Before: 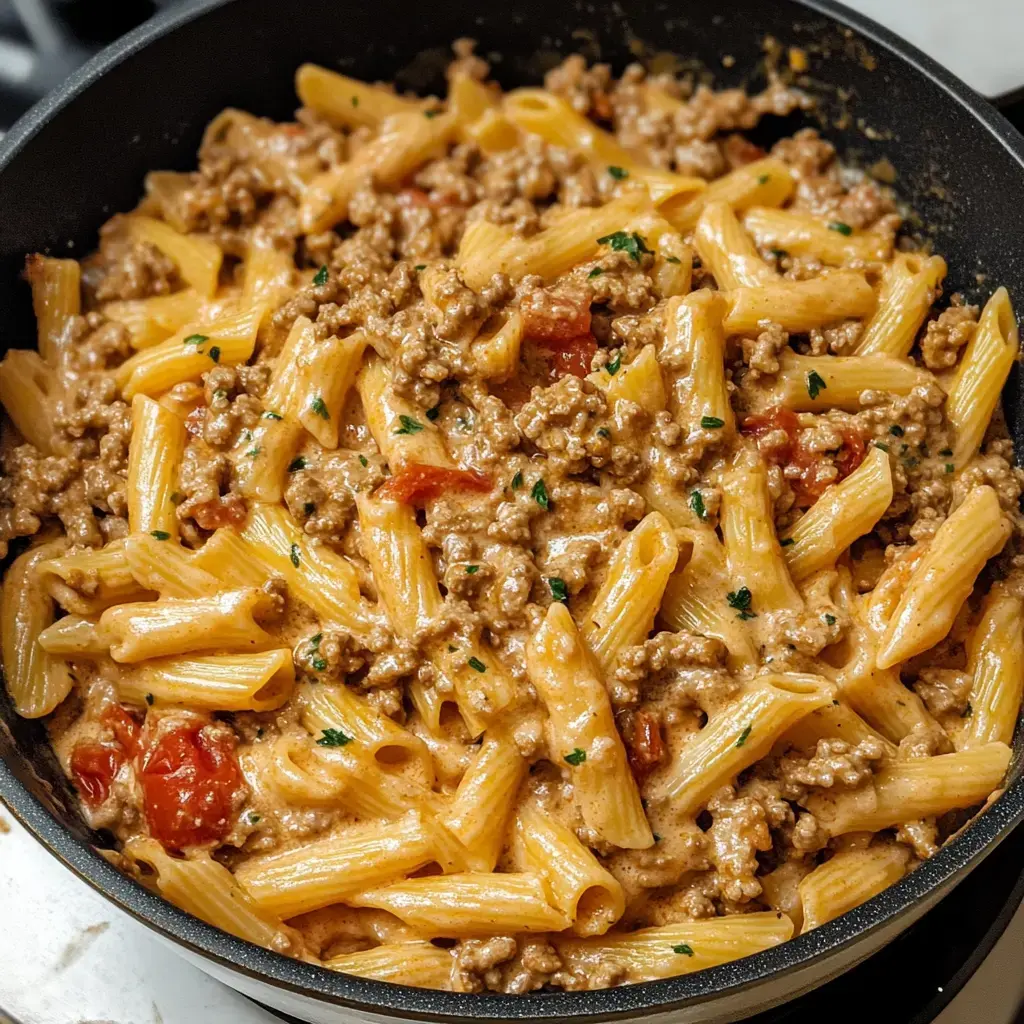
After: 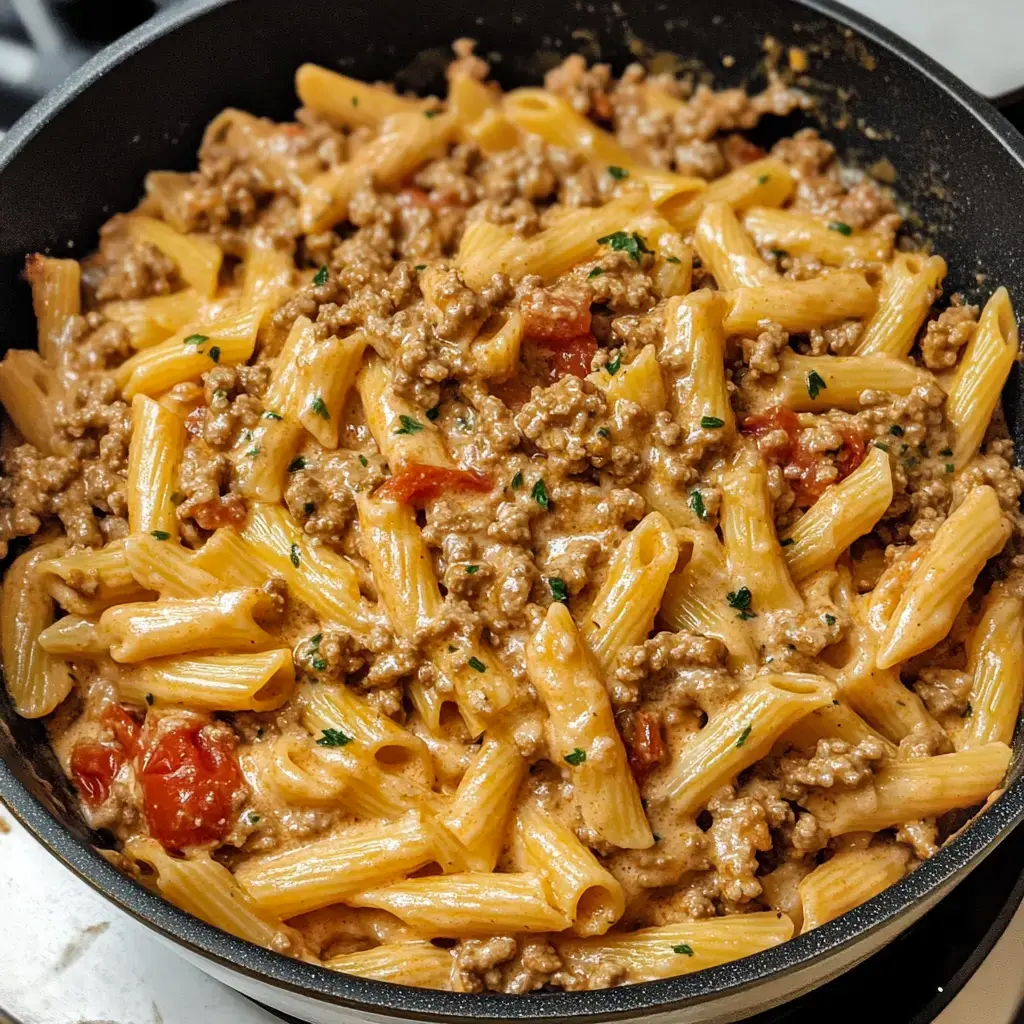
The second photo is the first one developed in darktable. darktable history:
shadows and highlights: shadows 59.01, soften with gaussian
